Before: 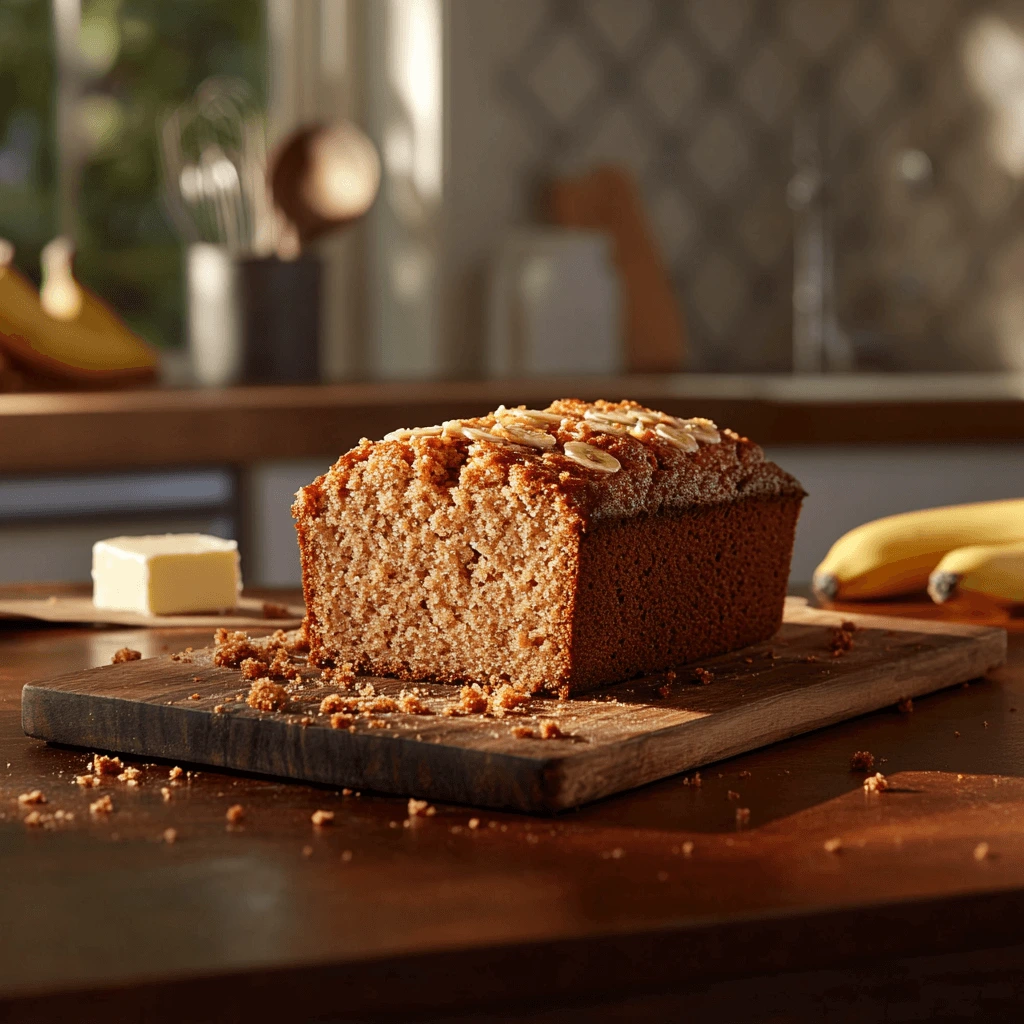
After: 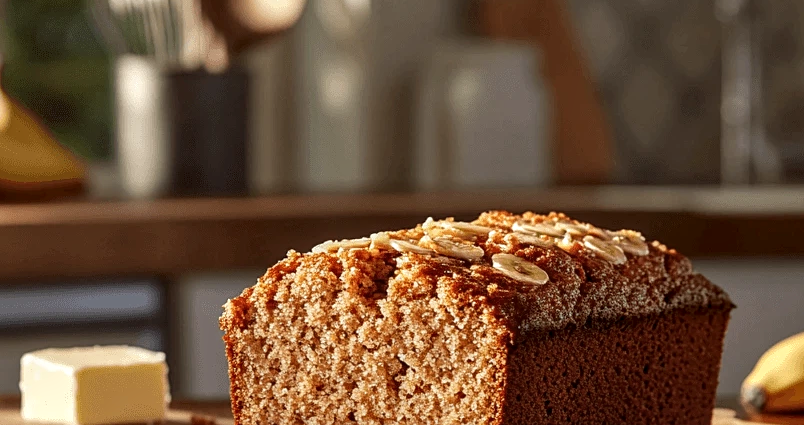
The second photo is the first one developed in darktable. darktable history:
local contrast: detail 130%
crop: left 7.036%, top 18.398%, right 14.379%, bottom 40.043%
sharpen: amount 0.2
